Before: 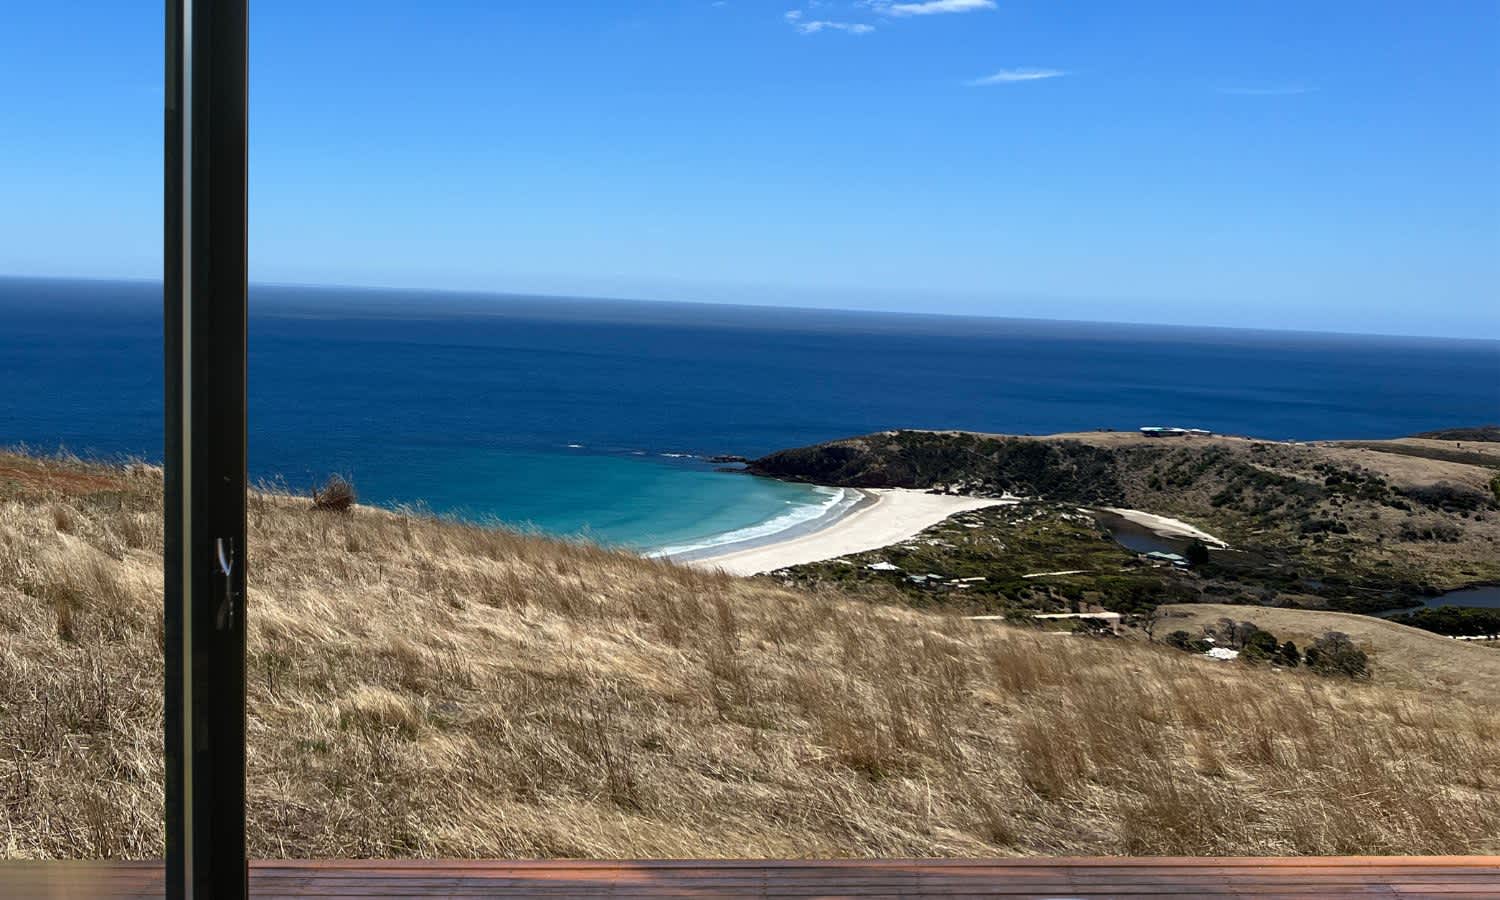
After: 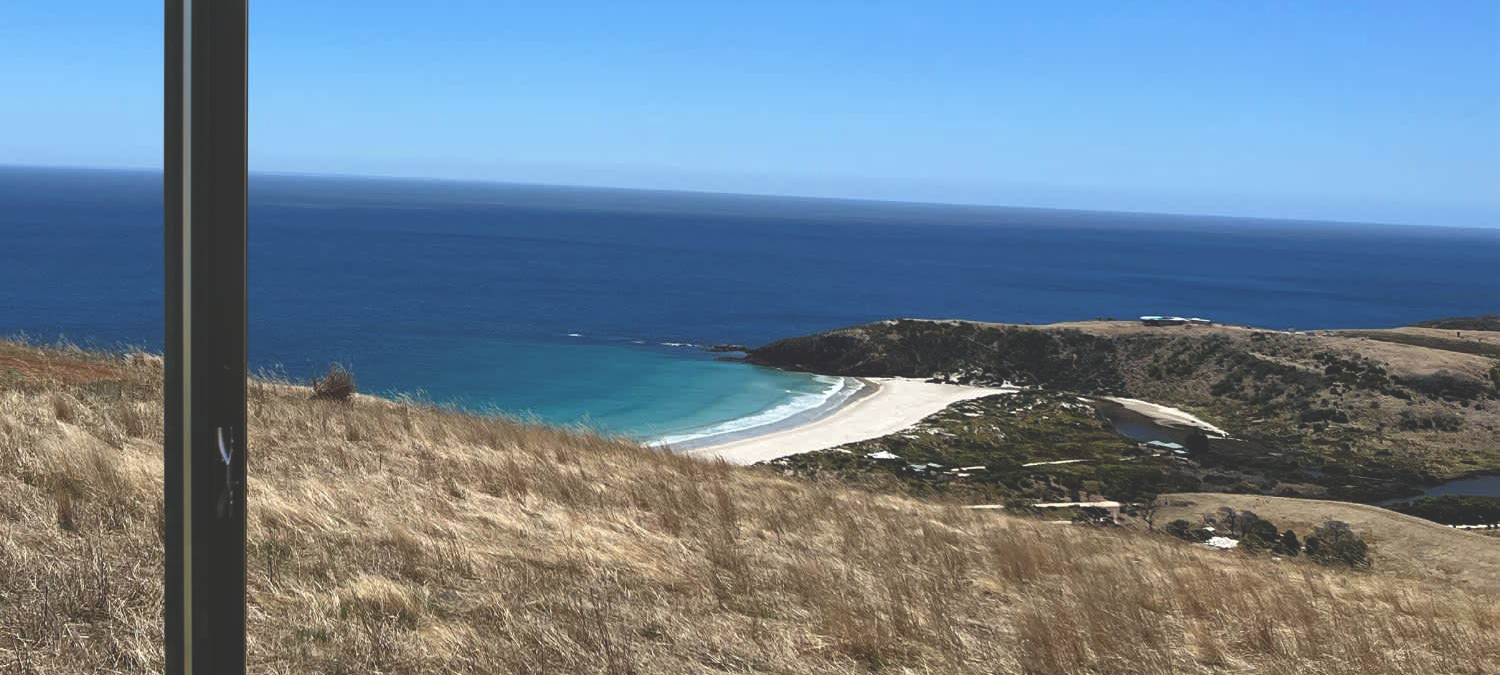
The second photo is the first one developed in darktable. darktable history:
exposure: black level correction -0.027, compensate highlight preservation false
crop and rotate: top 12.423%, bottom 12.519%
